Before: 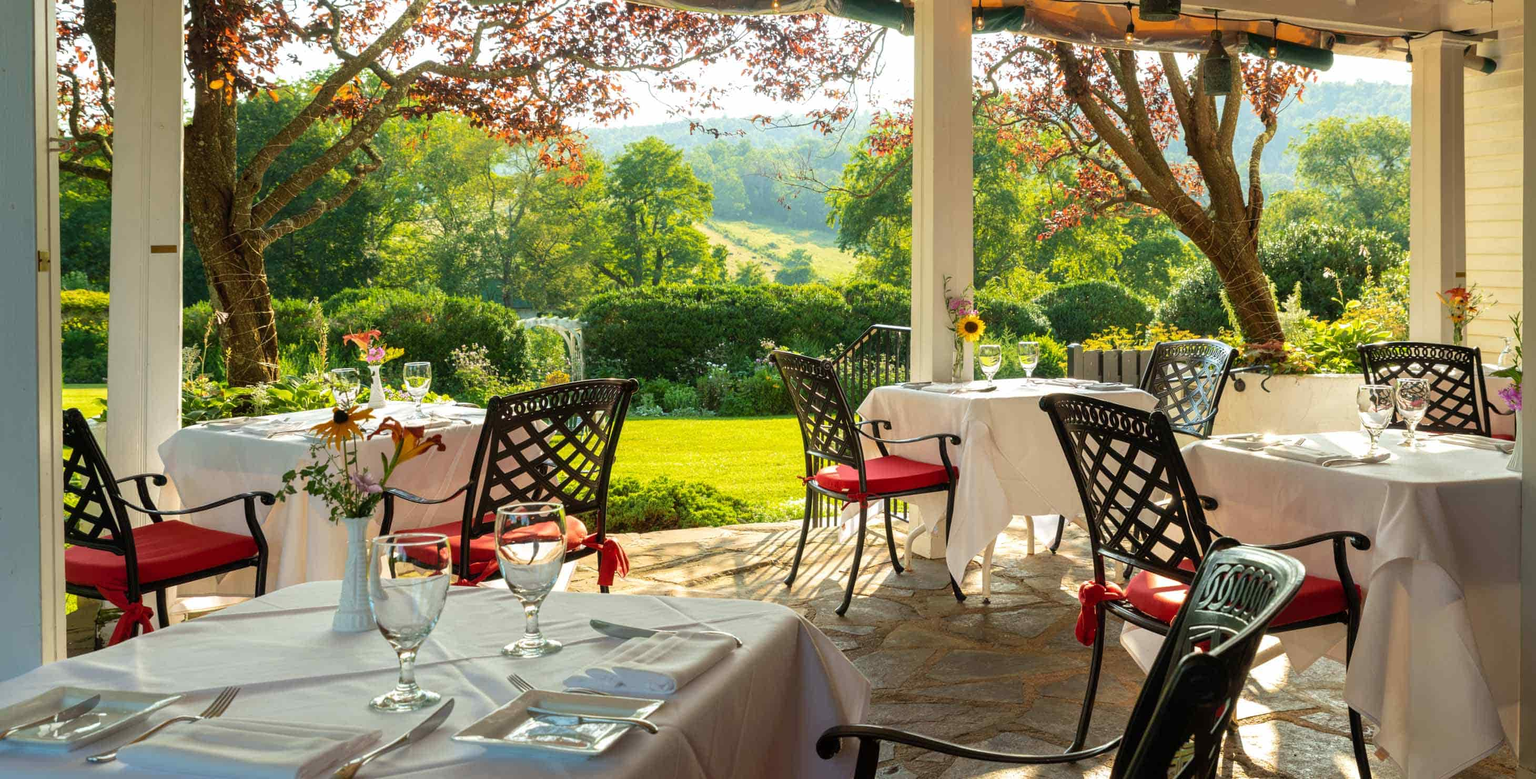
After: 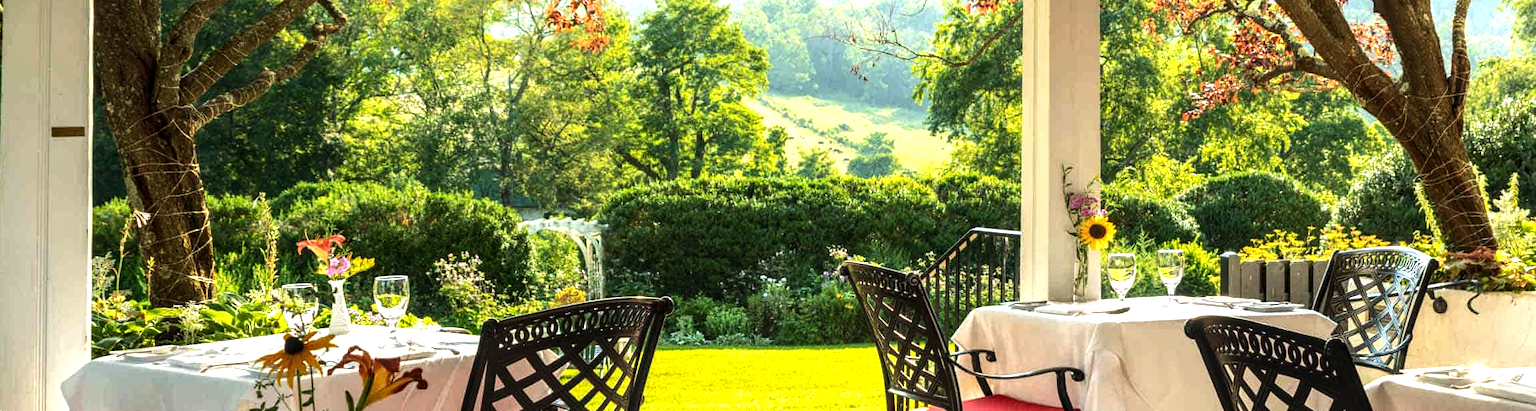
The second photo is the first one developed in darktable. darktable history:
tone equalizer: -8 EV -0.779 EV, -7 EV -0.731 EV, -6 EV -0.624 EV, -5 EV -0.42 EV, -3 EV 0.398 EV, -2 EV 0.6 EV, -1 EV 0.697 EV, +0 EV 0.769 EV, edges refinement/feathering 500, mask exposure compensation -1.57 EV, preserve details no
local contrast: detail 130%
crop: left 7.201%, top 18.741%, right 14.367%, bottom 39.738%
